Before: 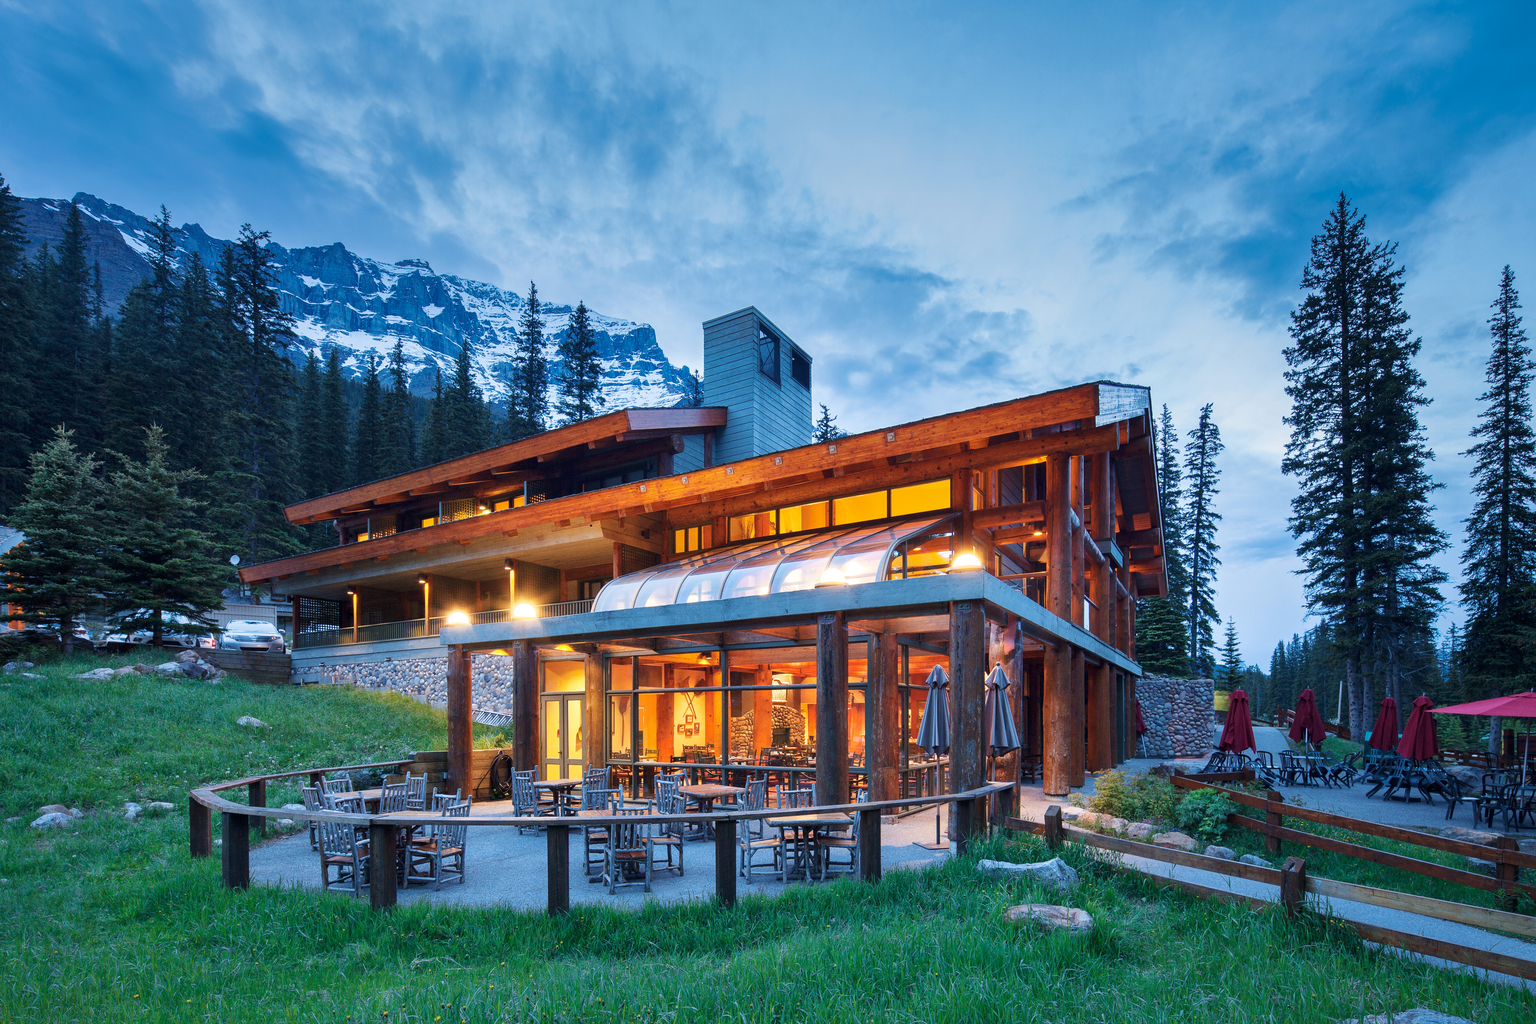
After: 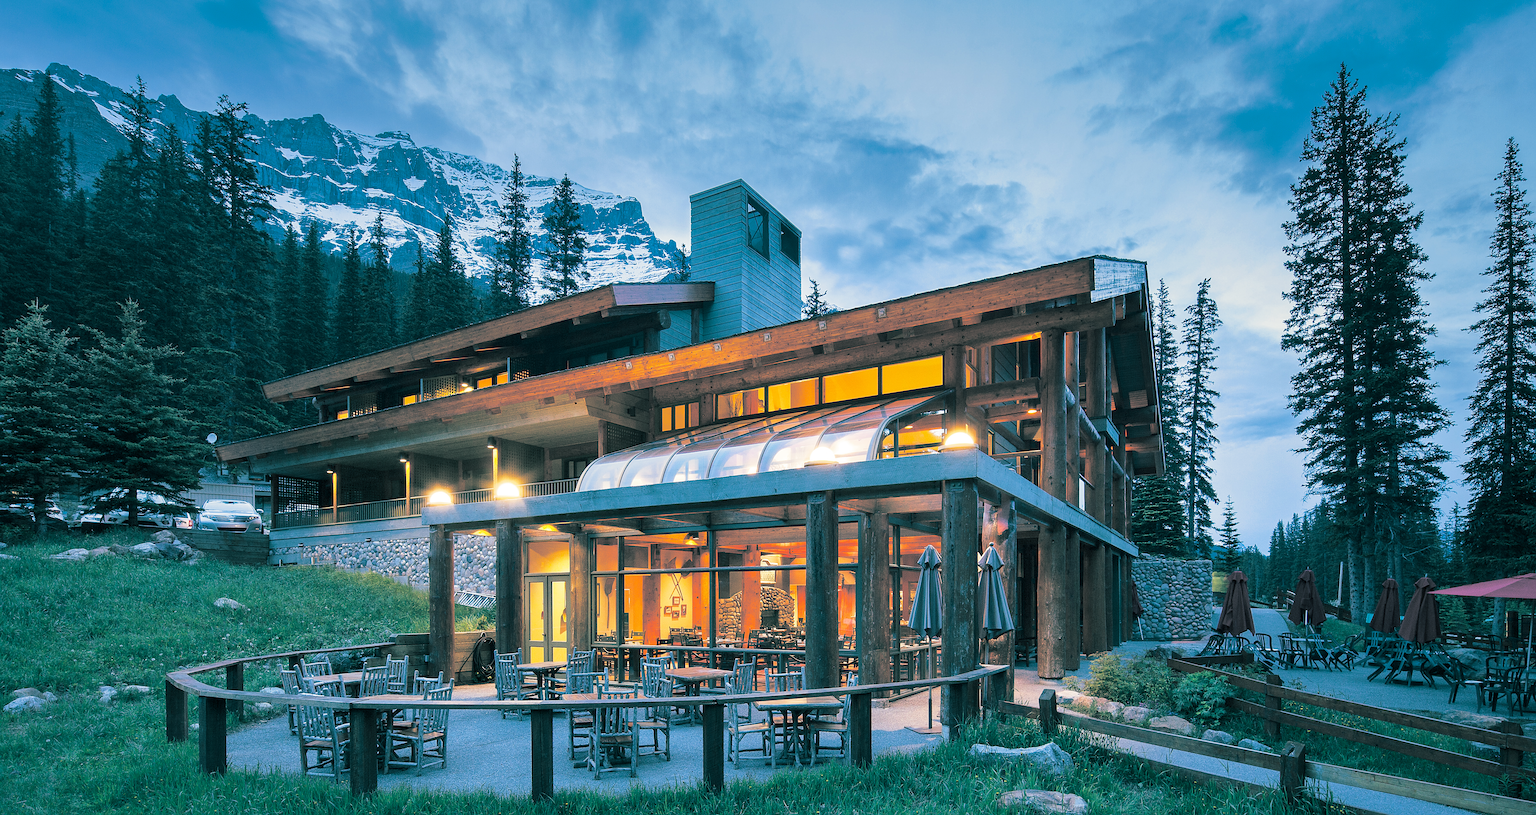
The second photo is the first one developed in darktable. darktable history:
crop and rotate: left 1.814%, top 12.818%, right 0.25%, bottom 9.225%
sharpen: on, module defaults
color zones: curves: ch0 [(0, 0.5) (0.143, 0.5) (0.286, 0.5) (0.429, 0.5) (0.571, 0.5) (0.714, 0.476) (0.857, 0.5) (1, 0.5)]; ch2 [(0, 0.5) (0.143, 0.5) (0.286, 0.5) (0.429, 0.5) (0.571, 0.5) (0.714, 0.487) (0.857, 0.5) (1, 0.5)]
split-toning: shadows › hue 186.43°, highlights › hue 49.29°, compress 30.29%
